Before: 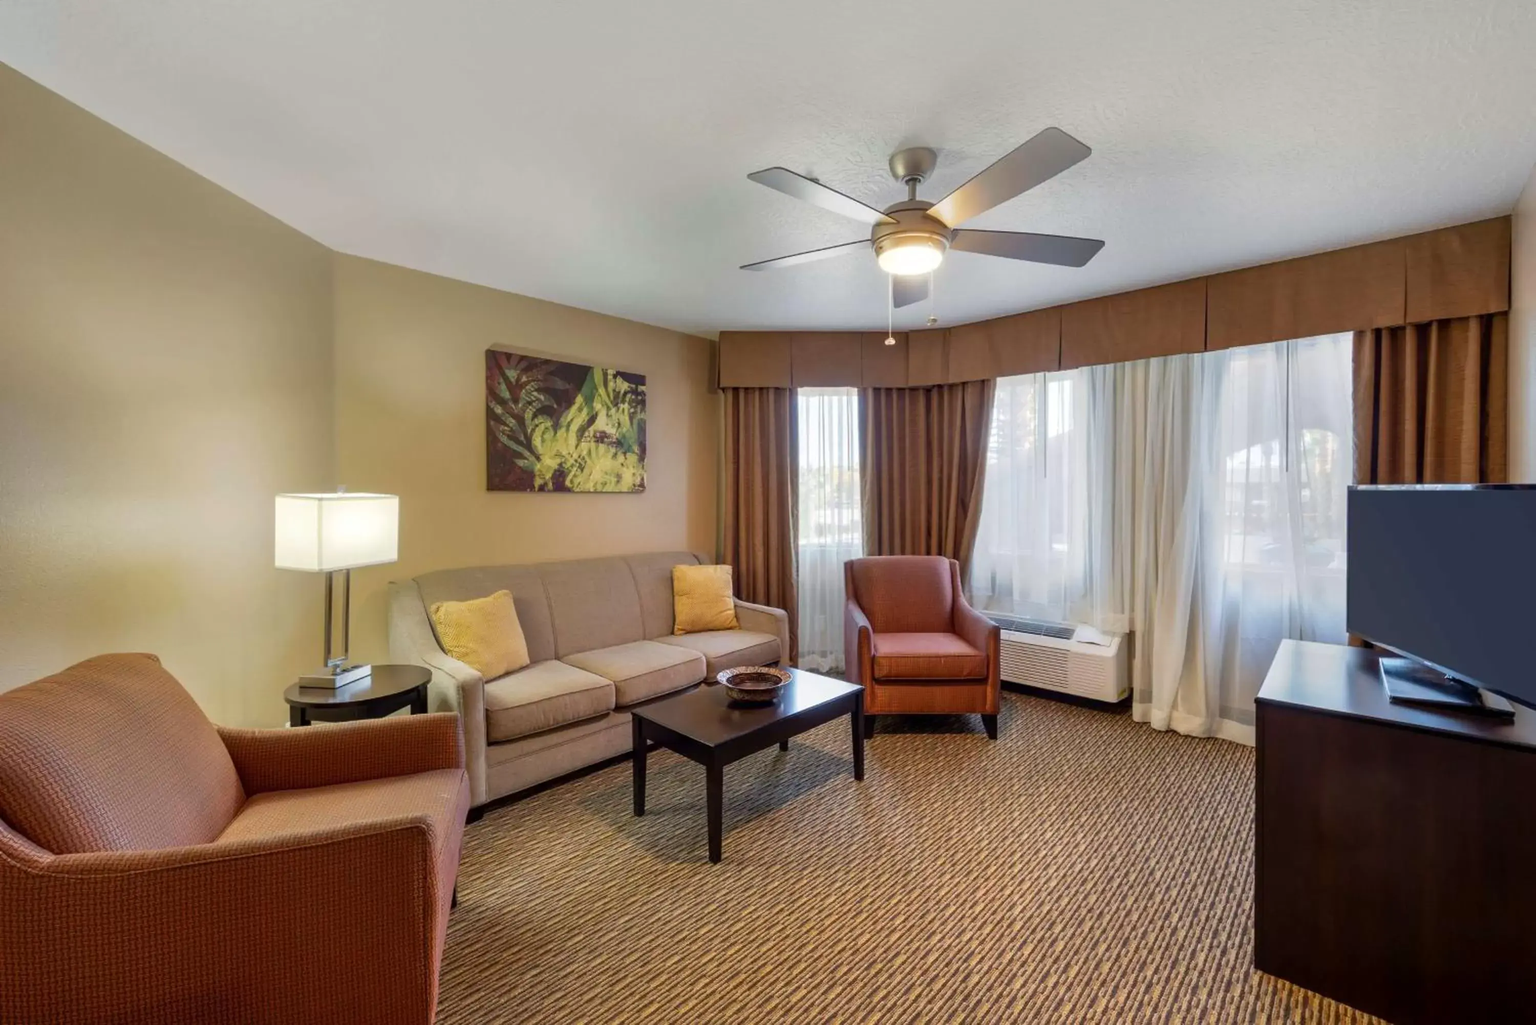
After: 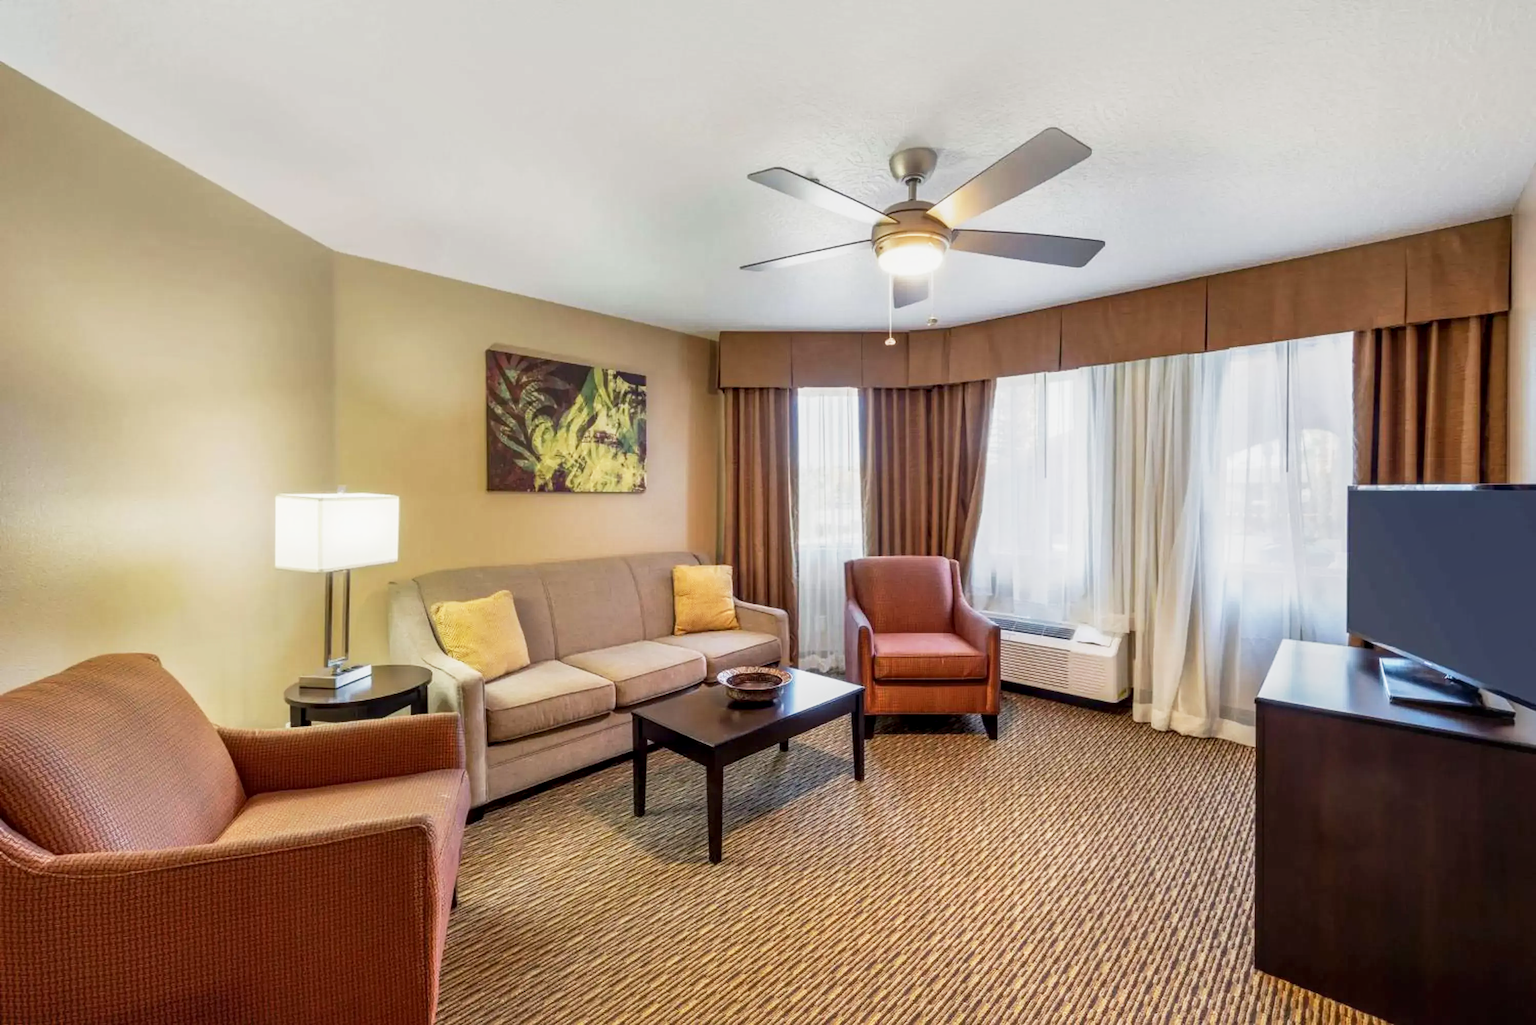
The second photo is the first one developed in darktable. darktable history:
local contrast: on, module defaults
base curve: curves: ch0 [(0, 0) (0.088, 0.125) (0.176, 0.251) (0.354, 0.501) (0.613, 0.749) (1, 0.877)], preserve colors none
